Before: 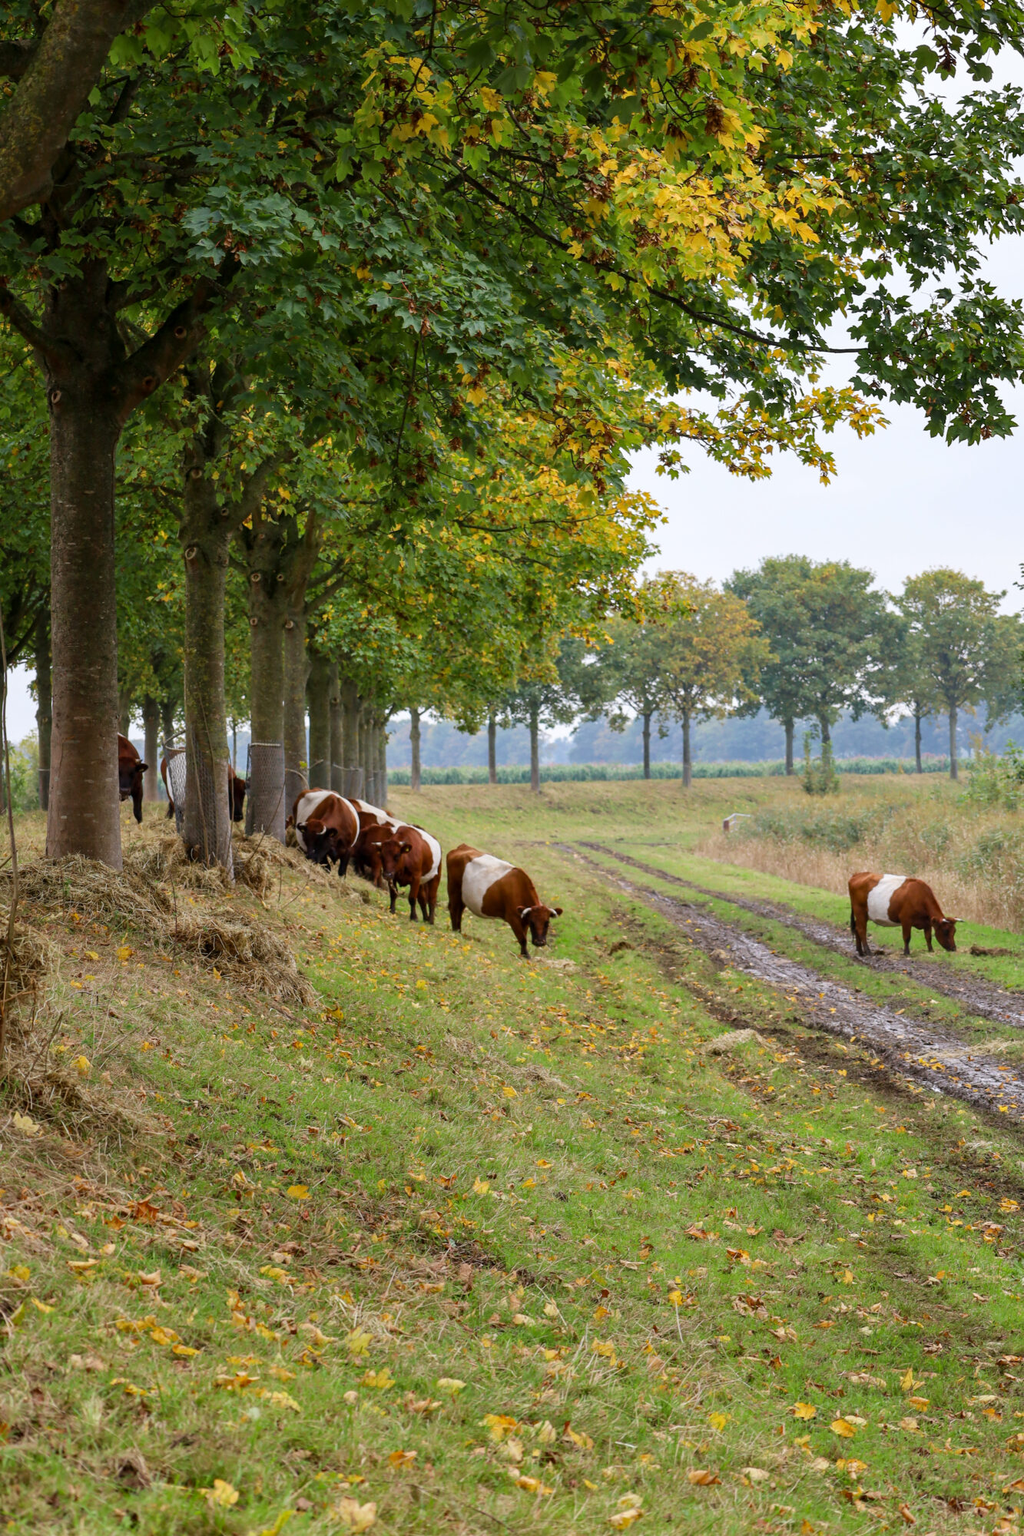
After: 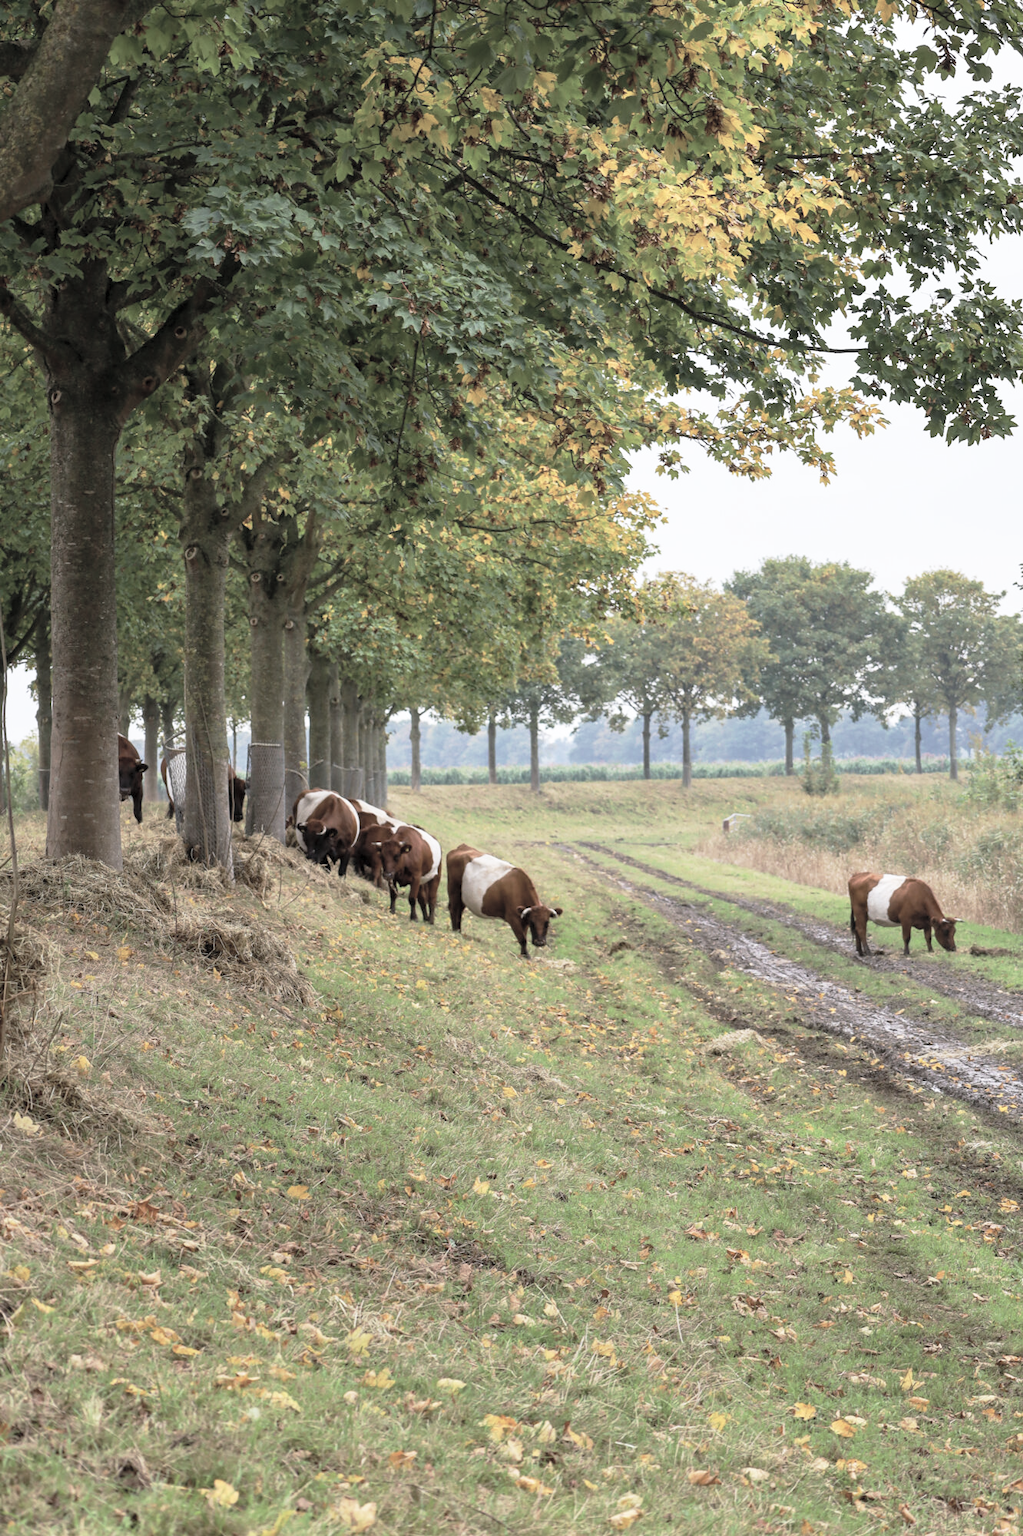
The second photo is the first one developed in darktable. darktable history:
contrast brightness saturation: brightness 0.19, saturation -0.498
base curve: curves: ch0 [(0, 0) (0.257, 0.25) (0.482, 0.586) (0.757, 0.871) (1, 1)], preserve colors none
tone equalizer: on, module defaults
